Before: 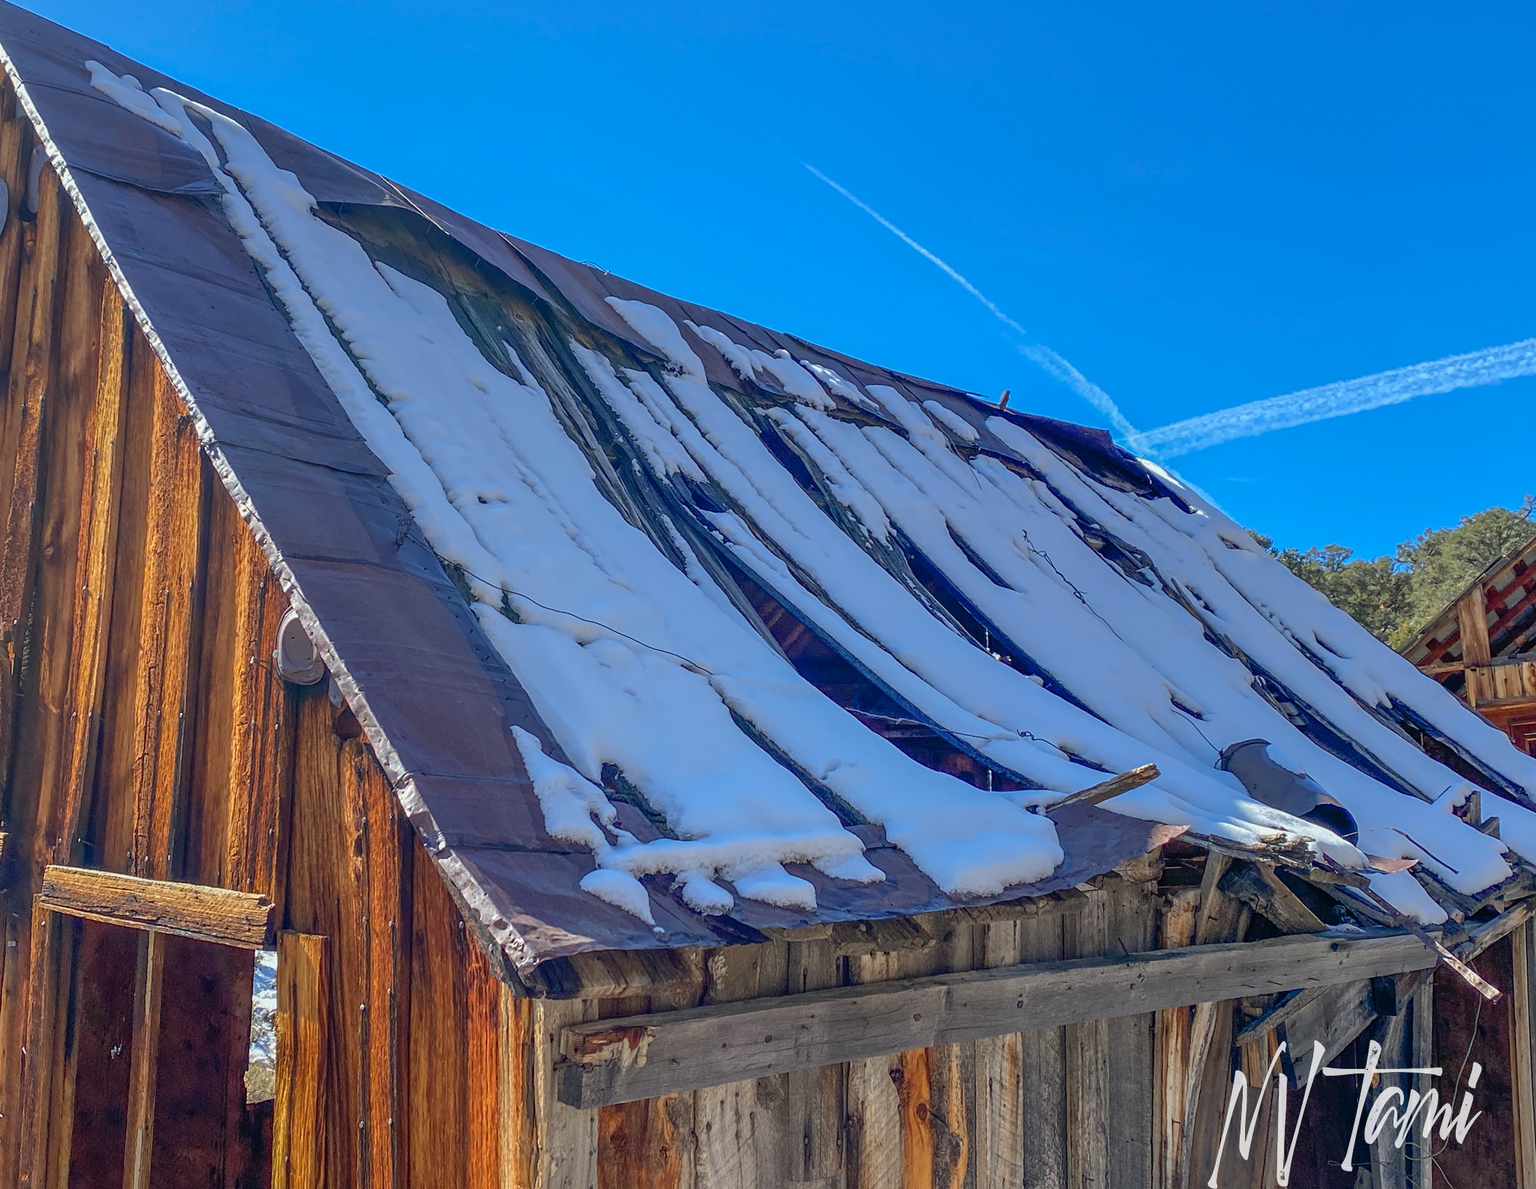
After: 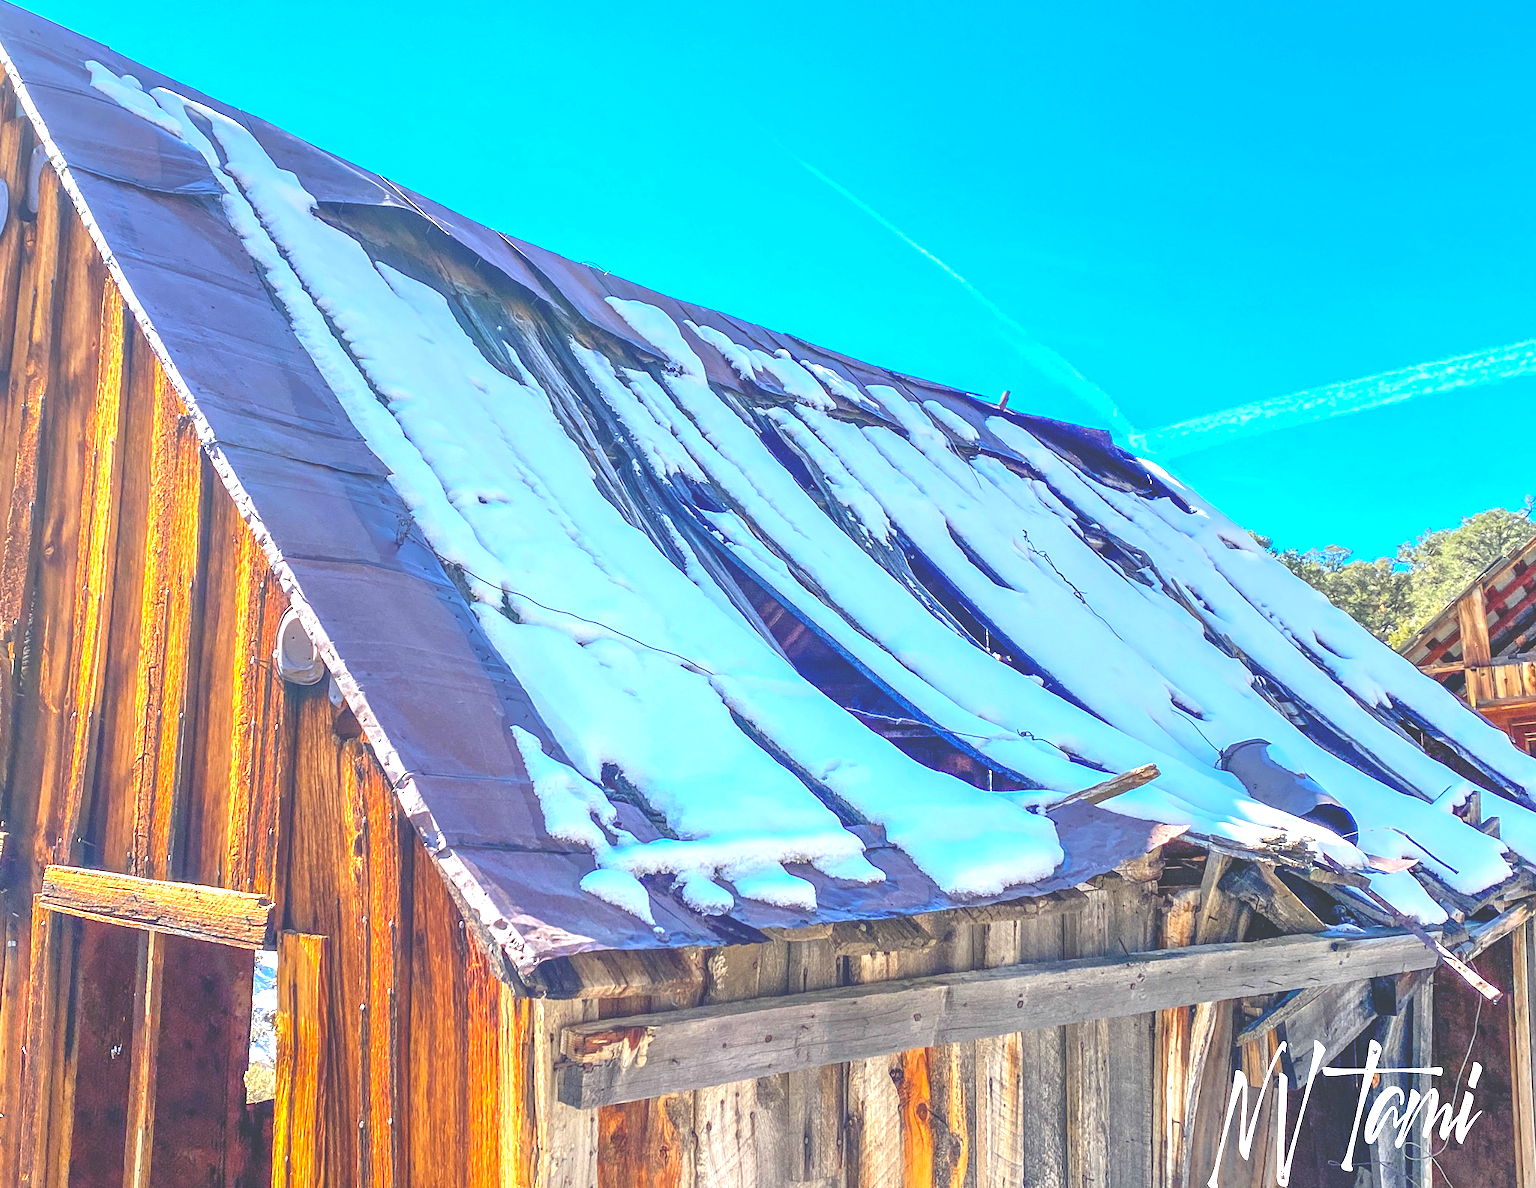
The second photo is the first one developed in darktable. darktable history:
color balance rgb: global offset › luminance -0.839%, perceptual saturation grading › global saturation 30.345%
exposure: black level correction -0.023, exposure 1.396 EV, compensate highlight preservation false
levels: levels [0.062, 0.494, 0.925]
